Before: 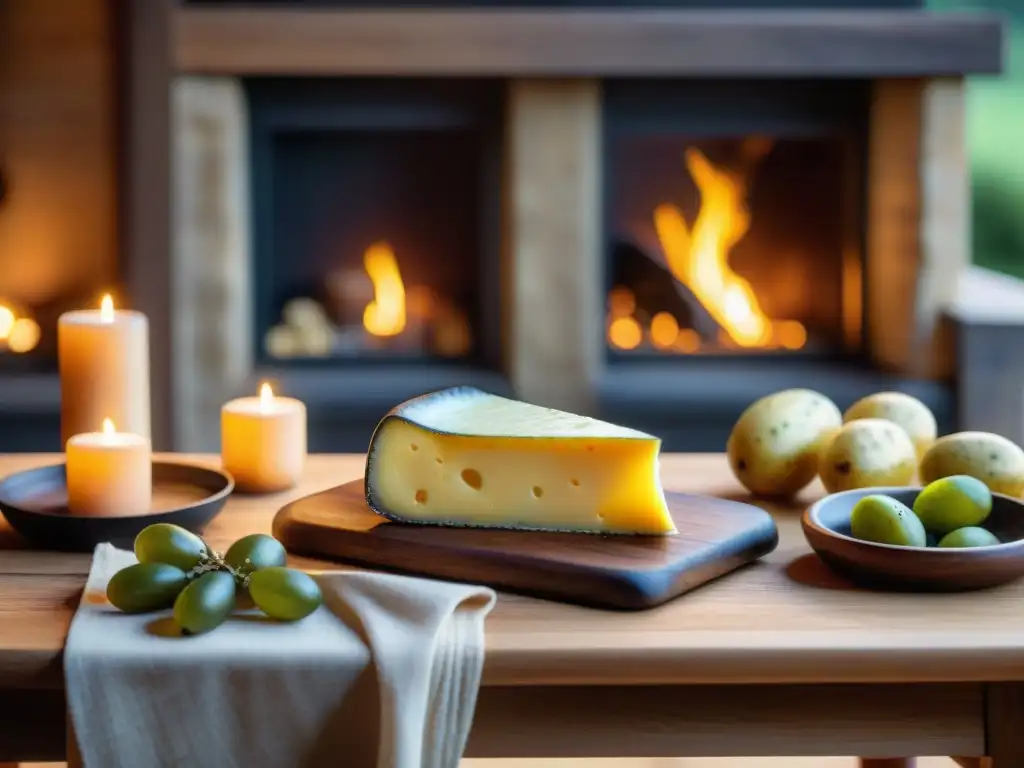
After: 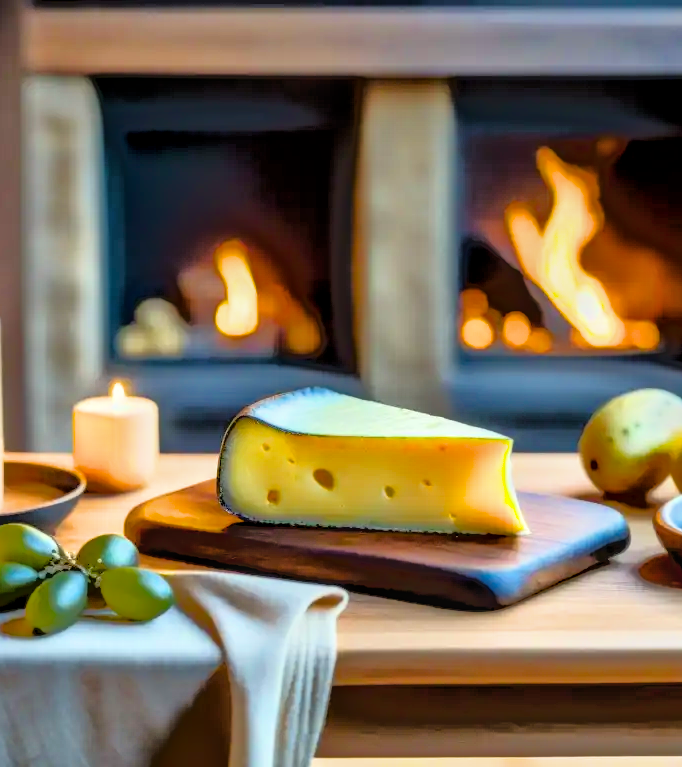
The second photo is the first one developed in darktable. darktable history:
exposure: black level correction 0.001, exposure 0.498 EV, compensate highlight preservation false
color balance rgb: shadows lift › luminance -19.856%, shadows fall-off 100.697%, perceptual saturation grading › global saturation 19.902%, perceptual brilliance grading › global brilliance 9.35%, mask middle-gray fulcrum 22.805%, global vibrance 24.87%
crop and rotate: left 14.46%, right 18.916%
tone equalizer: -7 EV -0.66 EV, -6 EV 0.974 EV, -5 EV -0.471 EV, -4 EV 0.435 EV, -3 EV 0.413 EV, -2 EV 0.154 EV, -1 EV -0.16 EV, +0 EV -0.372 EV, mask exposure compensation -0.513 EV
color correction: highlights a* -2.61, highlights b* 2.38
local contrast: on, module defaults
filmic rgb: black relative exposure -8.14 EV, white relative exposure 3.78 EV, hardness 4.42, color science v6 (2022)
